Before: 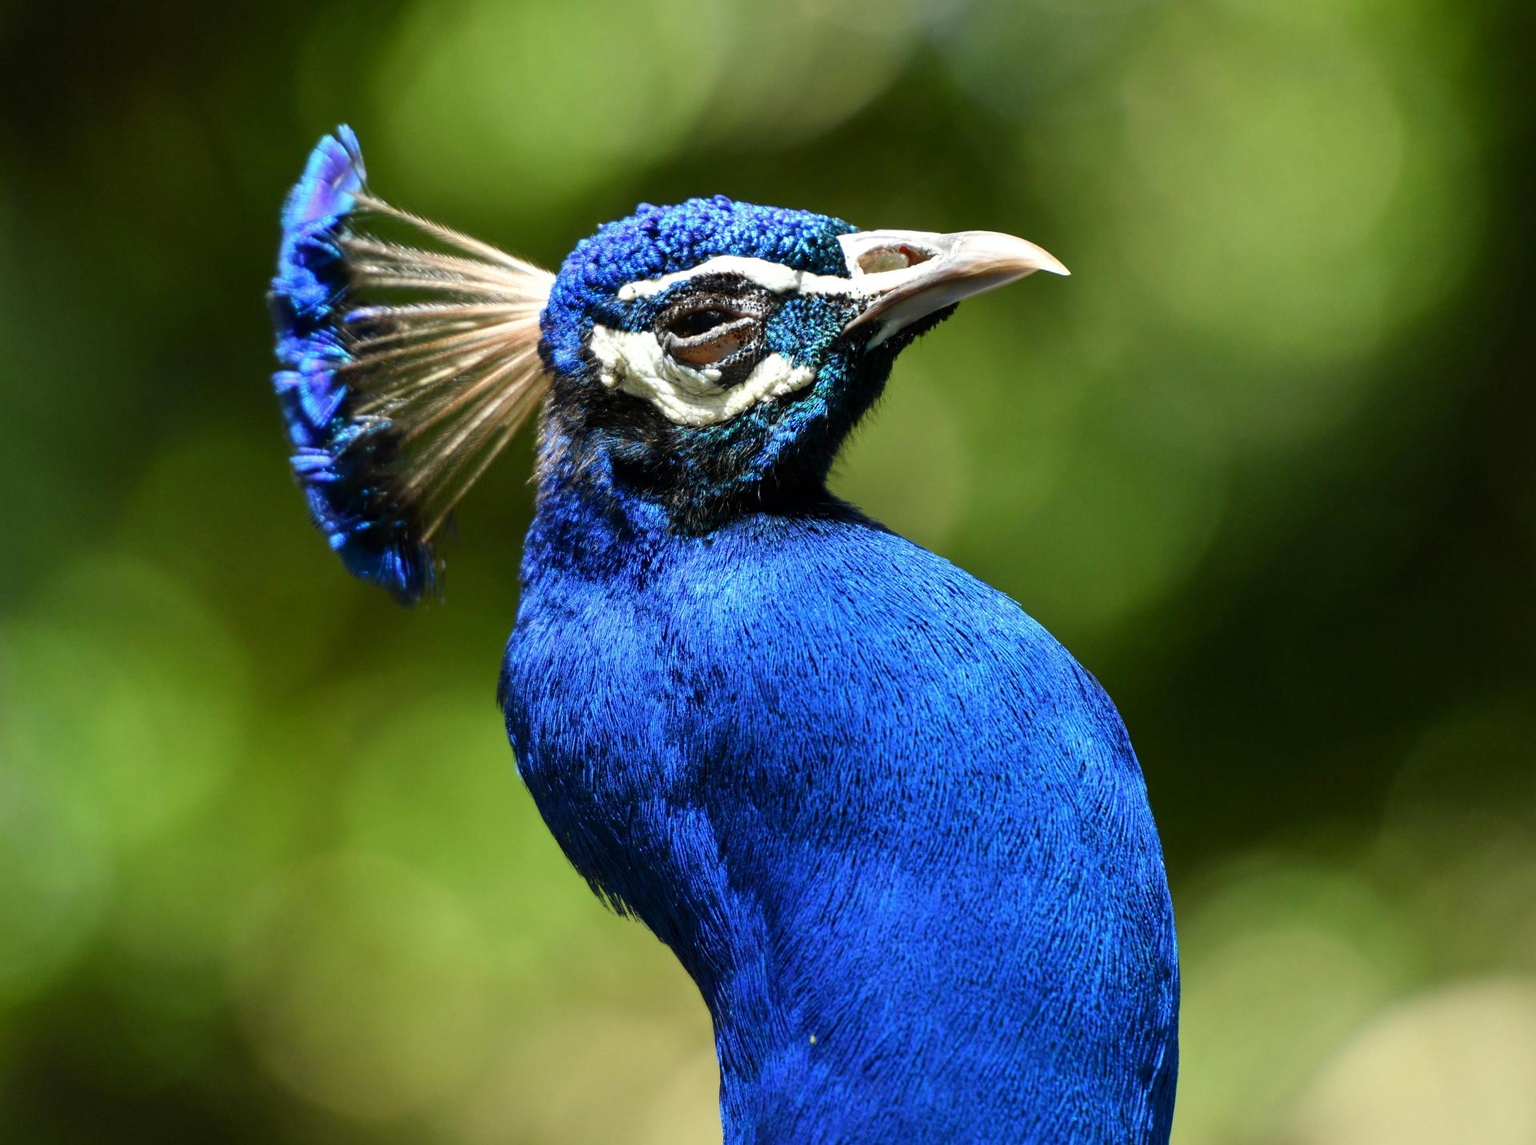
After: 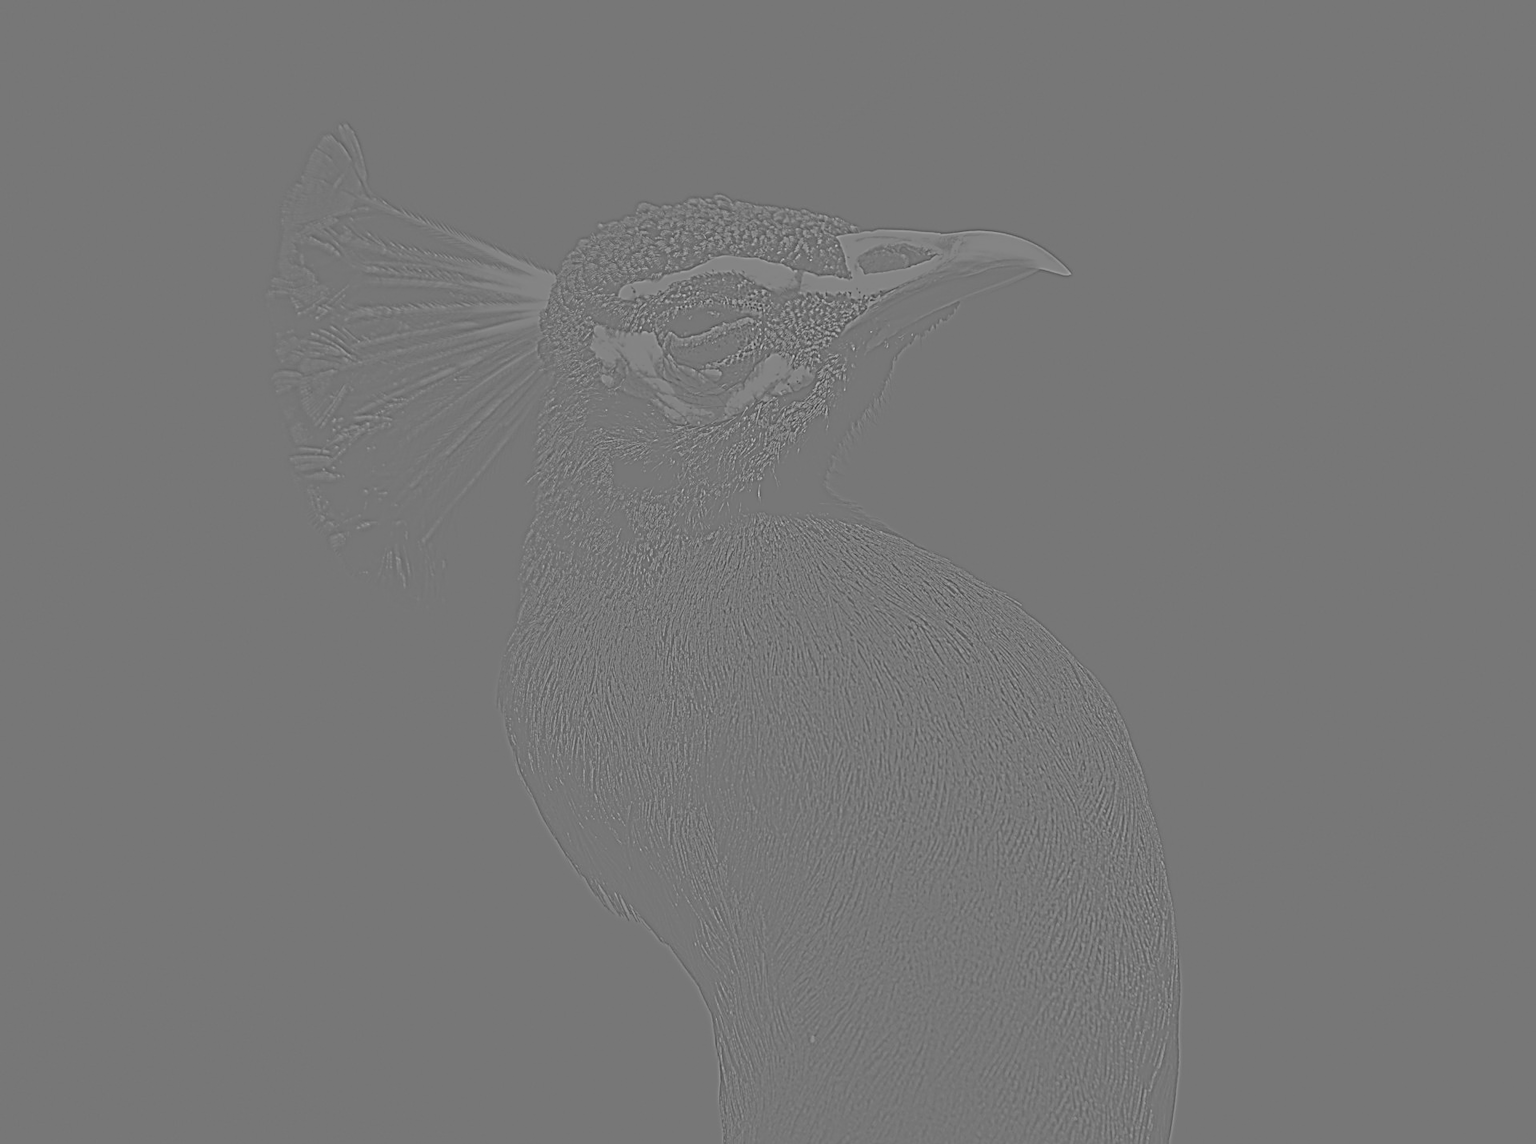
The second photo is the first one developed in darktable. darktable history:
exposure: exposure 0.6 EV, compensate highlight preservation false
highpass: sharpness 5.84%, contrast boost 8.44%
sharpen: on, module defaults
